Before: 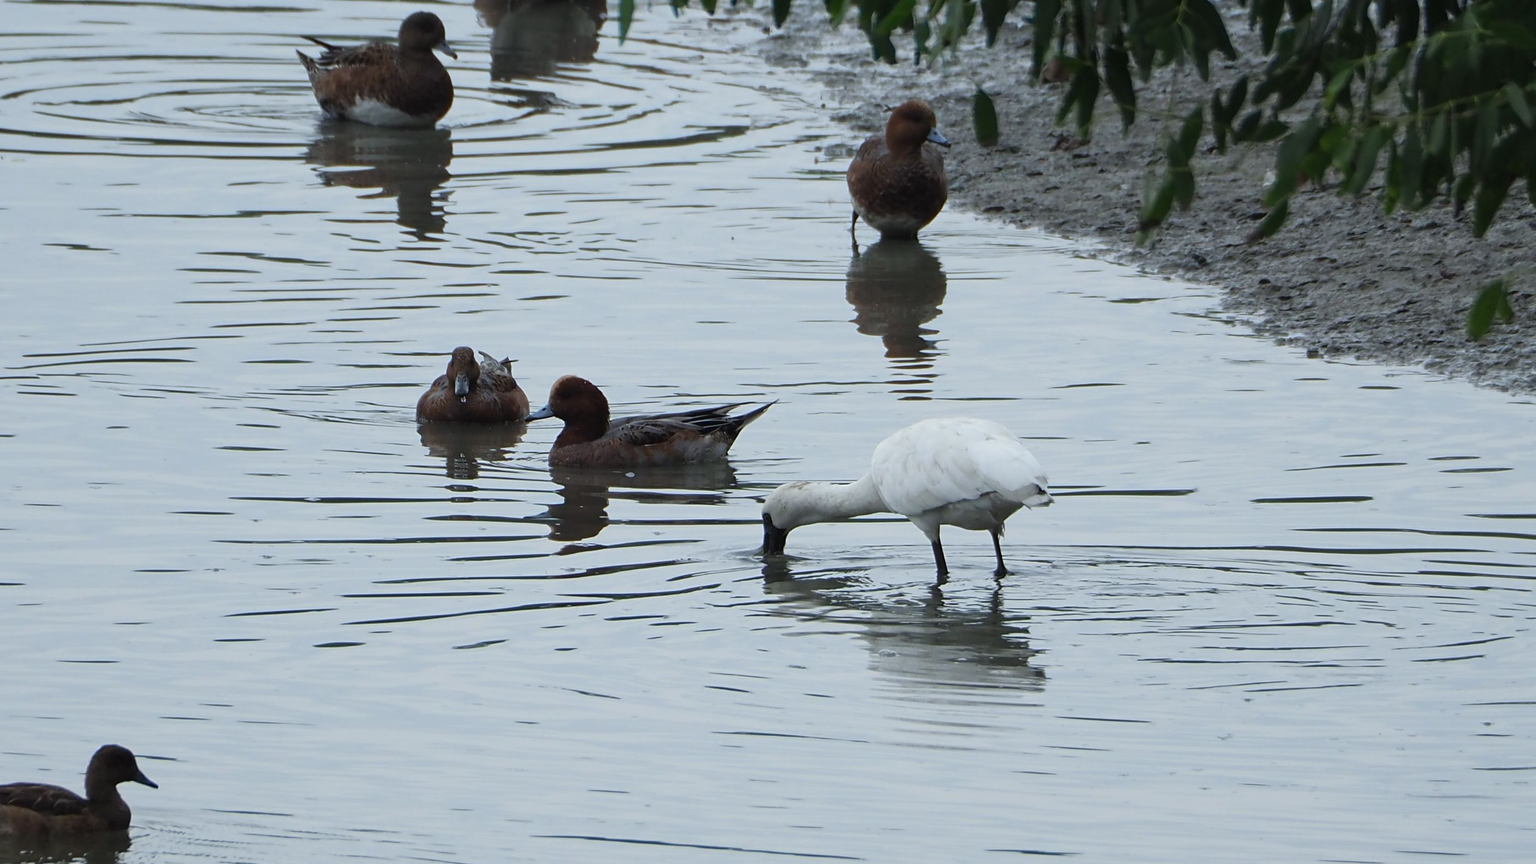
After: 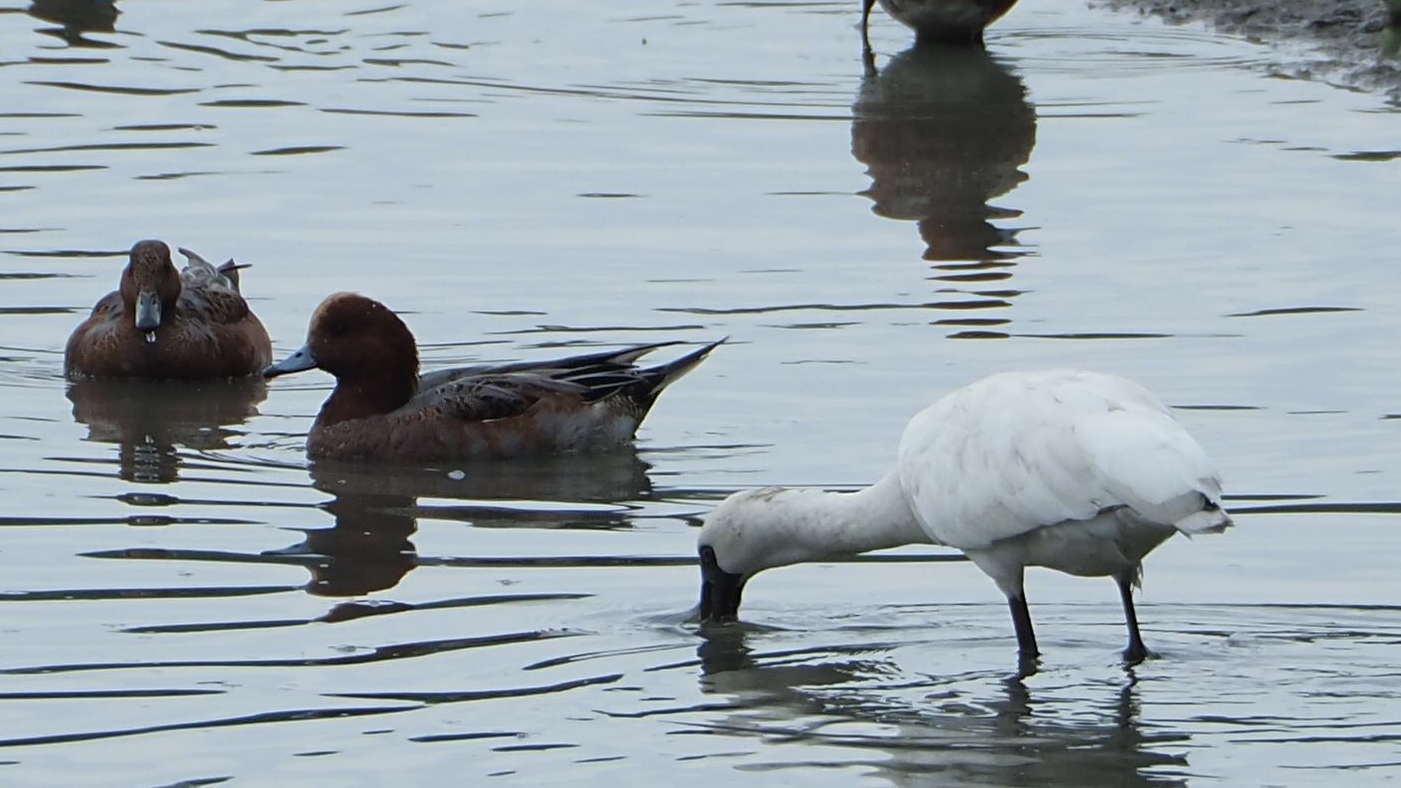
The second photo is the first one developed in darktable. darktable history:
crop: left 24.818%, top 25.008%, right 25.375%, bottom 25.191%
